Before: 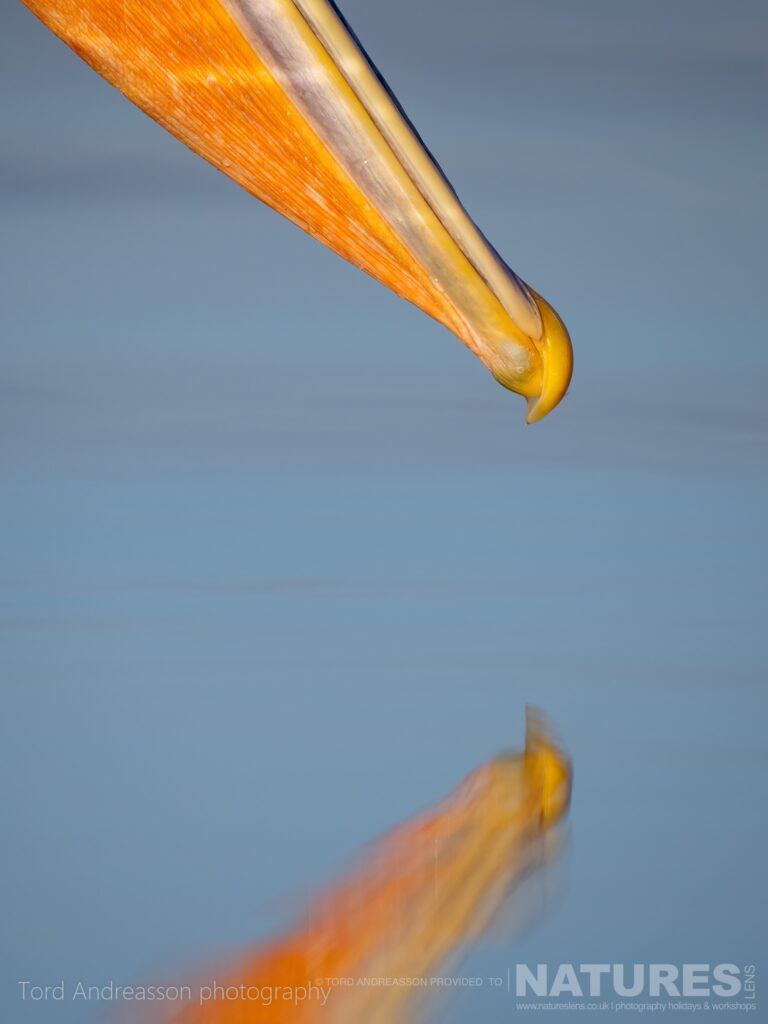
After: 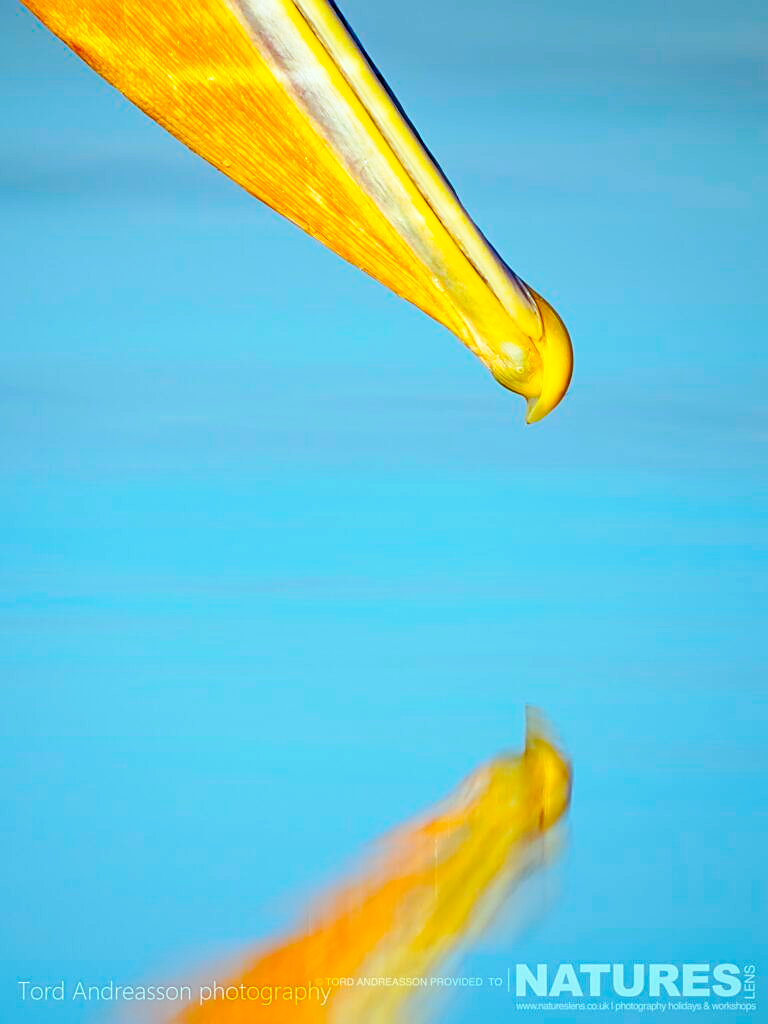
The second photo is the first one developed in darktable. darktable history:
exposure: black level correction -0.002, exposure 0.545 EV, compensate highlight preservation false
tone curve: curves: ch0 [(0, 0) (0.035, 0.011) (0.133, 0.076) (0.285, 0.265) (0.491, 0.541) (0.617, 0.693) (0.704, 0.77) (0.794, 0.865) (0.895, 0.938) (1, 0.976)]; ch1 [(0, 0) (0.318, 0.278) (0.444, 0.427) (0.502, 0.497) (0.543, 0.547) (0.601, 0.641) (0.746, 0.764) (1, 1)]; ch2 [(0, 0) (0.316, 0.292) (0.381, 0.37) (0.423, 0.448) (0.476, 0.482) (0.502, 0.5) (0.543, 0.547) (0.587, 0.613) (0.642, 0.672) (0.704, 0.727) (0.865, 0.827) (1, 0.951)], preserve colors none
color balance rgb: highlights gain › chroma 5.265%, highlights gain › hue 196.92°, linear chroma grading › global chroma 14.954%, perceptual saturation grading › global saturation 25.285%, global vibrance 20%
sharpen: on, module defaults
